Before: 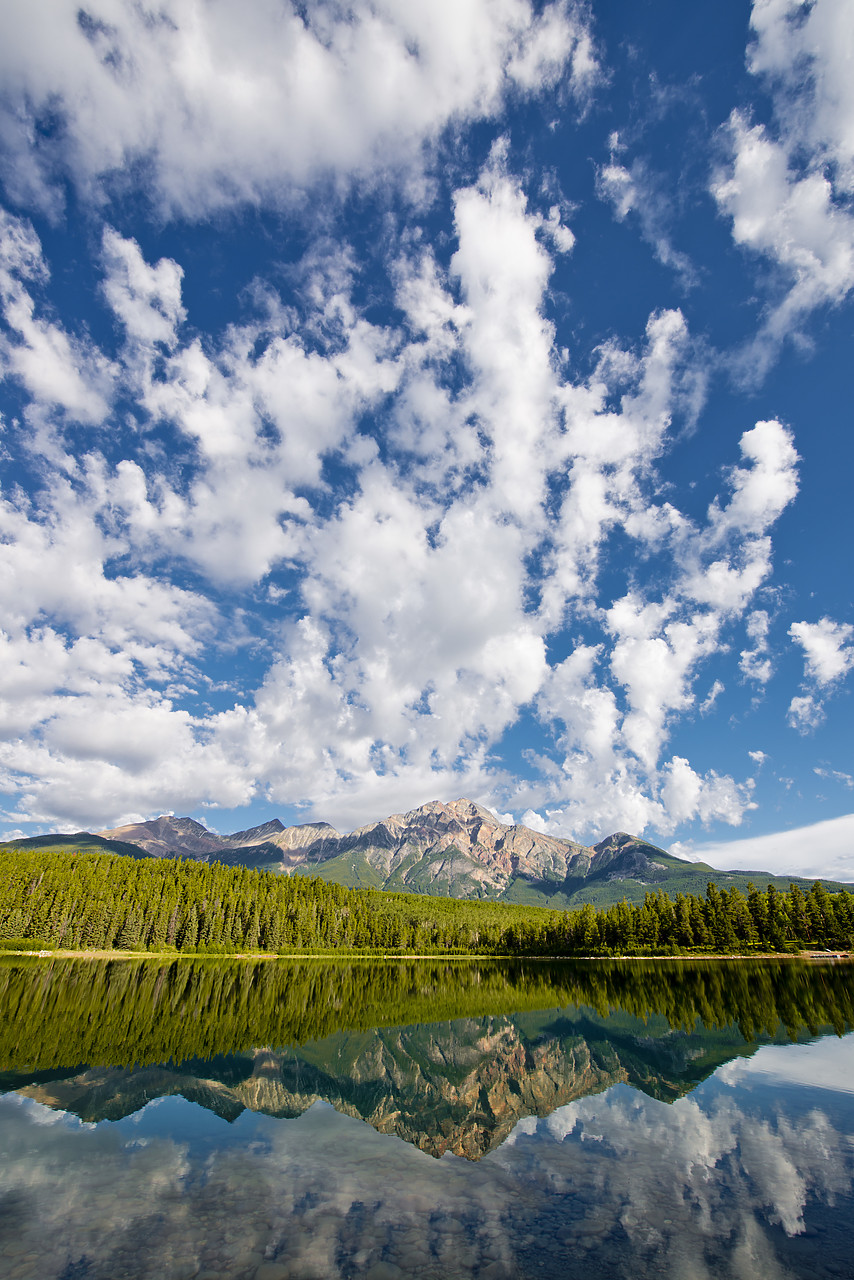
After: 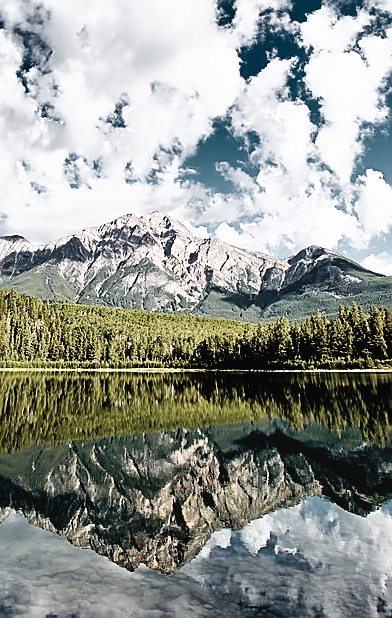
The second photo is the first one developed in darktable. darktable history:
tone equalizer: -7 EV 0.21 EV, -6 EV 0.096 EV, -5 EV 0.064 EV, -4 EV 0.029 EV, -2 EV -0.026 EV, -1 EV -0.049 EV, +0 EV -0.047 EV, mask exposure compensation -0.513 EV
shadows and highlights: shadows 75.26, highlights -60.85, soften with gaussian
tone curve: curves: ch0 [(0, 0) (0.003, 0.032) (0.011, 0.036) (0.025, 0.049) (0.044, 0.075) (0.069, 0.112) (0.1, 0.151) (0.136, 0.197) (0.177, 0.241) (0.224, 0.295) (0.277, 0.355) (0.335, 0.429) (0.399, 0.512) (0.468, 0.607) (0.543, 0.702) (0.623, 0.796) (0.709, 0.903) (0.801, 0.987) (0.898, 0.997) (1, 1)], color space Lab, independent channels, preserve colors none
crop: left 35.948%, top 45.871%, right 18.097%, bottom 5.83%
sharpen: on, module defaults
filmic rgb: black relative exposure -5.11 EV, white relative exposure 3.98 EV, hardness 2.89, contrast 1.298, highlights saturation mix -31.11%, preserve chrominance no, color science v5 (2021), contrast in shadows safe, contrast in highlights safe
